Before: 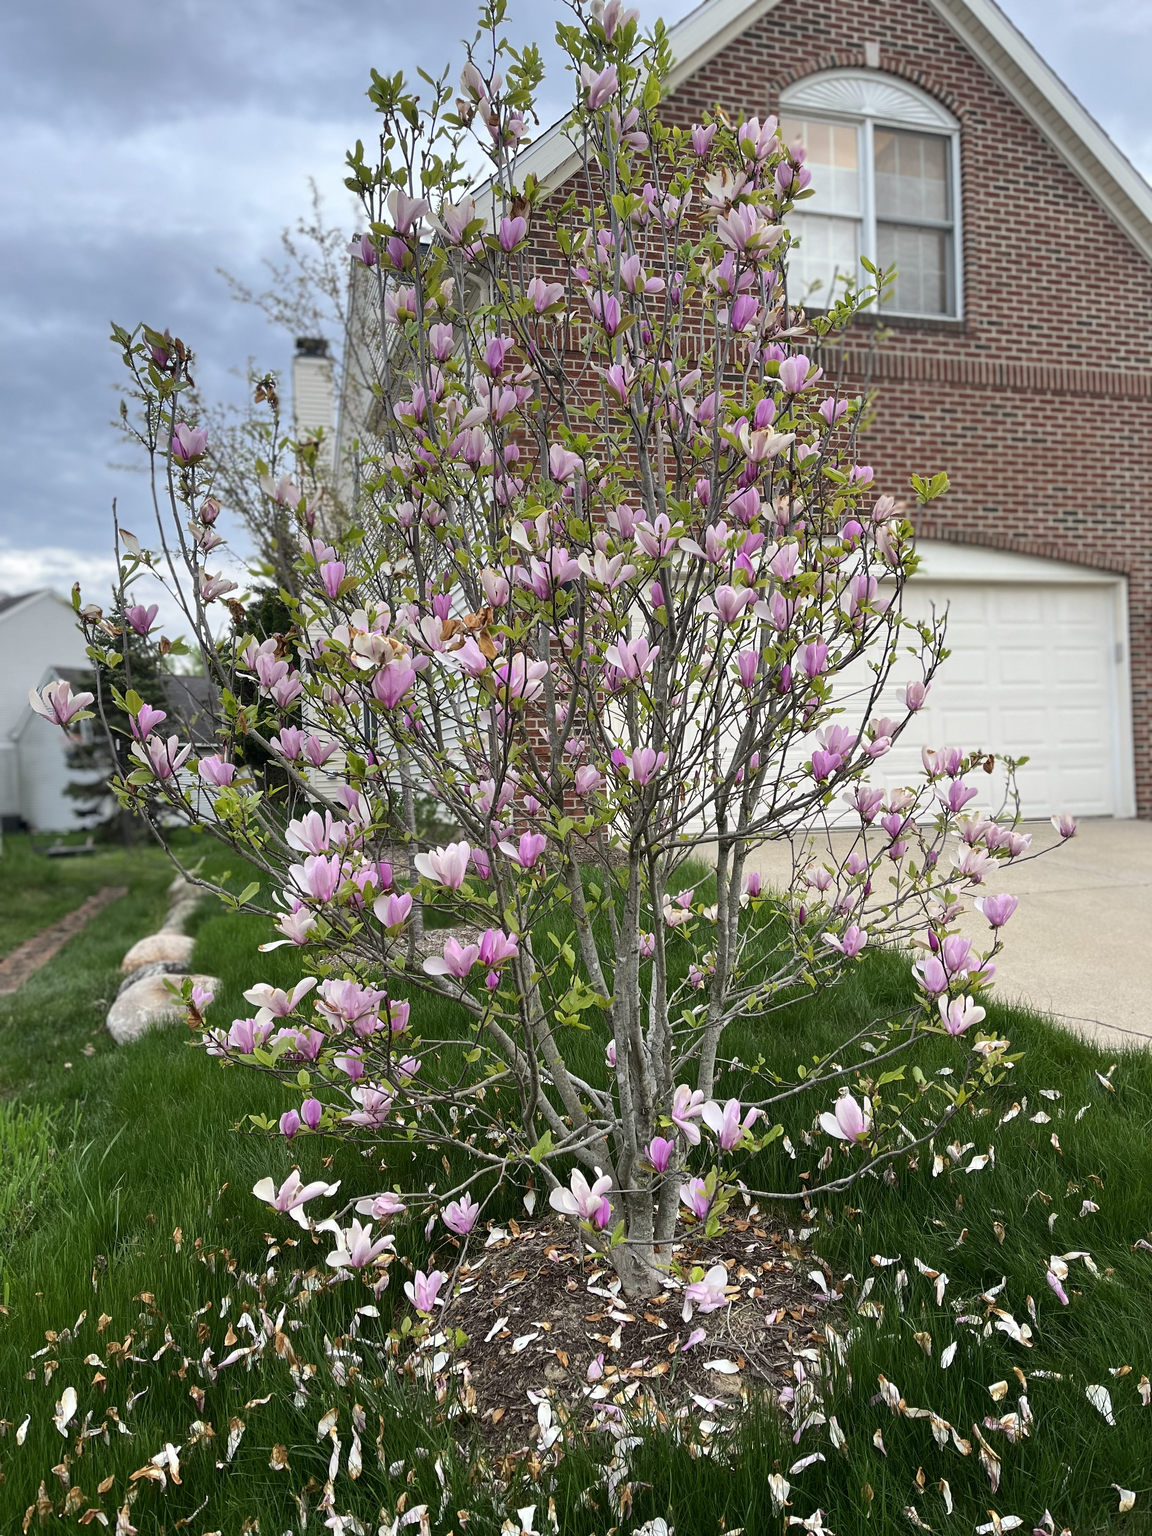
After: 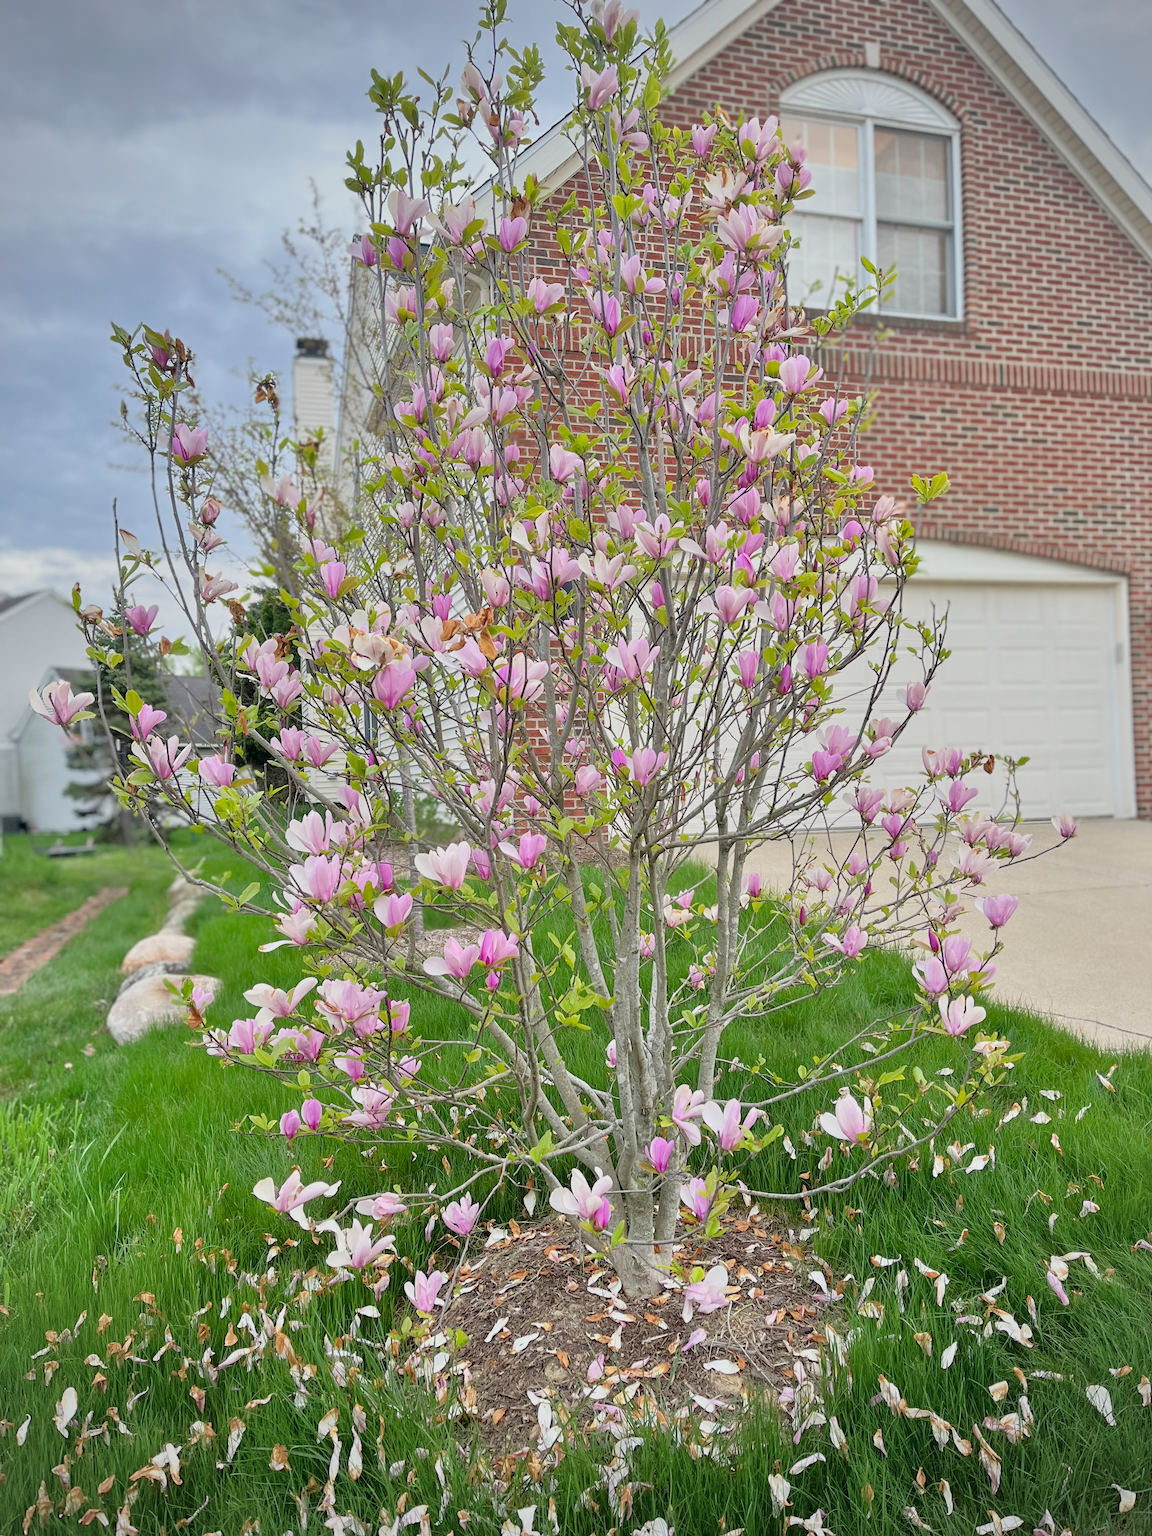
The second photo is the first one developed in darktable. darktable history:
tone equalizer: -8 EV 1.98 EV, -7 EV 1.96 EV, -6 EV 1.98 EV, -5 EV 1.97 EV, -4 EV 1.98 EV, -3 EV 1.49 EV, -2 EV 0.985 EV, -1 EV 0.487 EV
filmic rgb: black relative exposure -7.98 EV, white relative exposure 3.94 EV, hardness 4.27
vignetting: fall-off radius 61.22%
